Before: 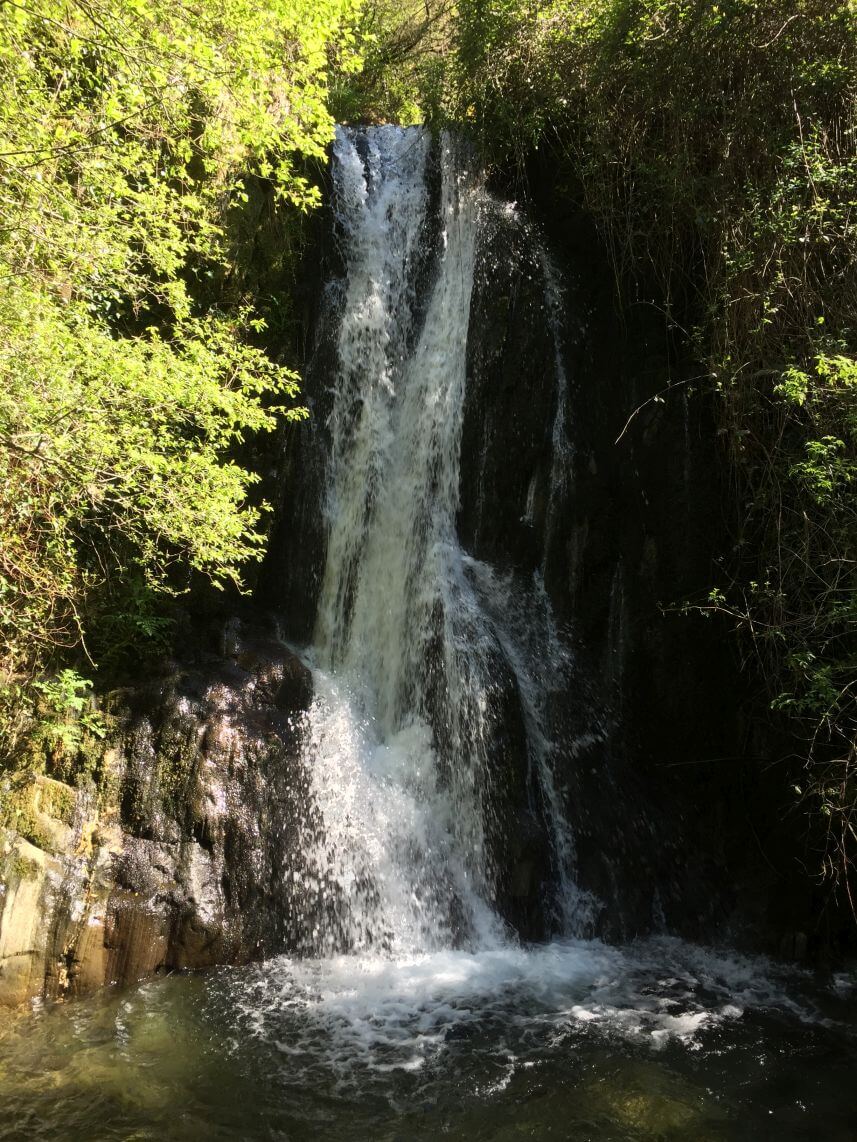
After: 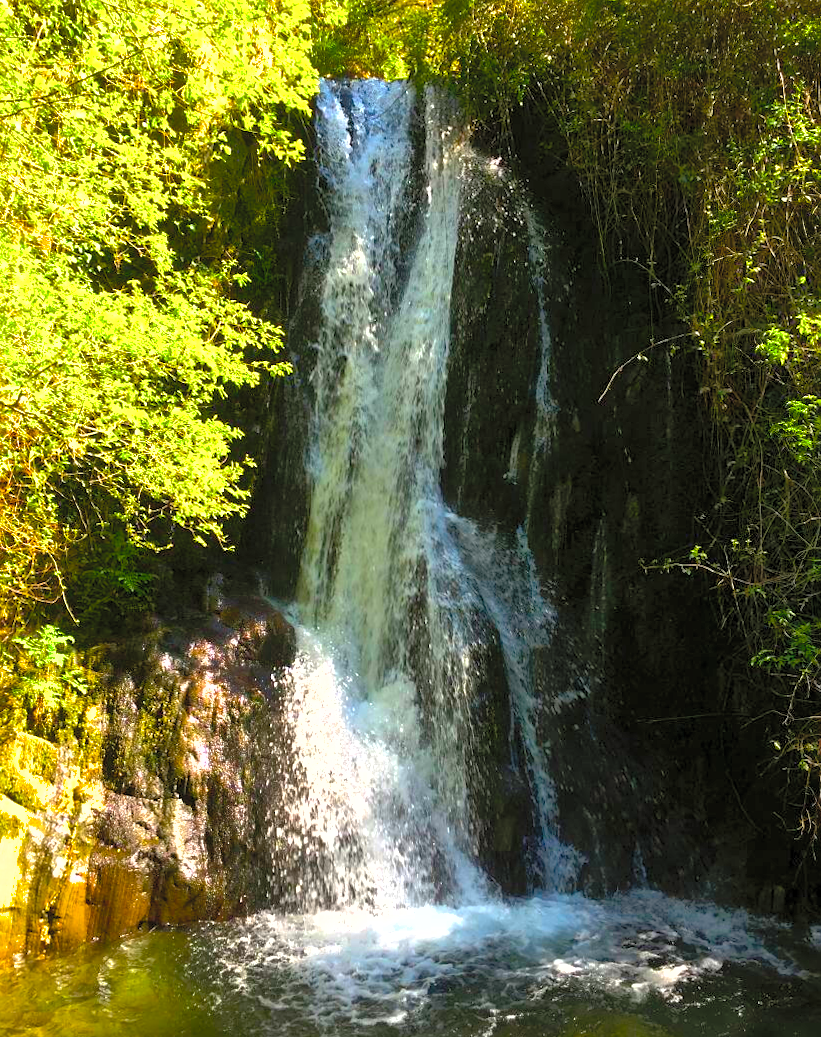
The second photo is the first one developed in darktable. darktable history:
shadows and highlights: on, module defaults
crop: left 1.964%, top 3.251%, right 1.122%, bottom 4.933%
color balance rgb: linear chroma grading › global chroma 9%, perceptual saturation grading › global saturation 36%, perceptual saturation grading › shadows 35%, perceptual brilliance grading › global brilliance 15%, perceptual brilliance grading › shadows -35%, global vibrance 15%
rotate and perspective: rotation 0.174°, lens shift (vertical) 0.013, lens shift (horizontal) 0.019, shear 0.001, automatic cropping original format, crop left 0.007, crop right 0.991, crop top 0.016, crop bottom 0.997
tone equalizer: -8 EV -0.55 EV
sharpen: amount 0.2
contrast brightness saturation: contrast 0.07, brightness 0.18, saturation 0.4
exposure: exposure 0.236 EV, compensate highlight preservation false
